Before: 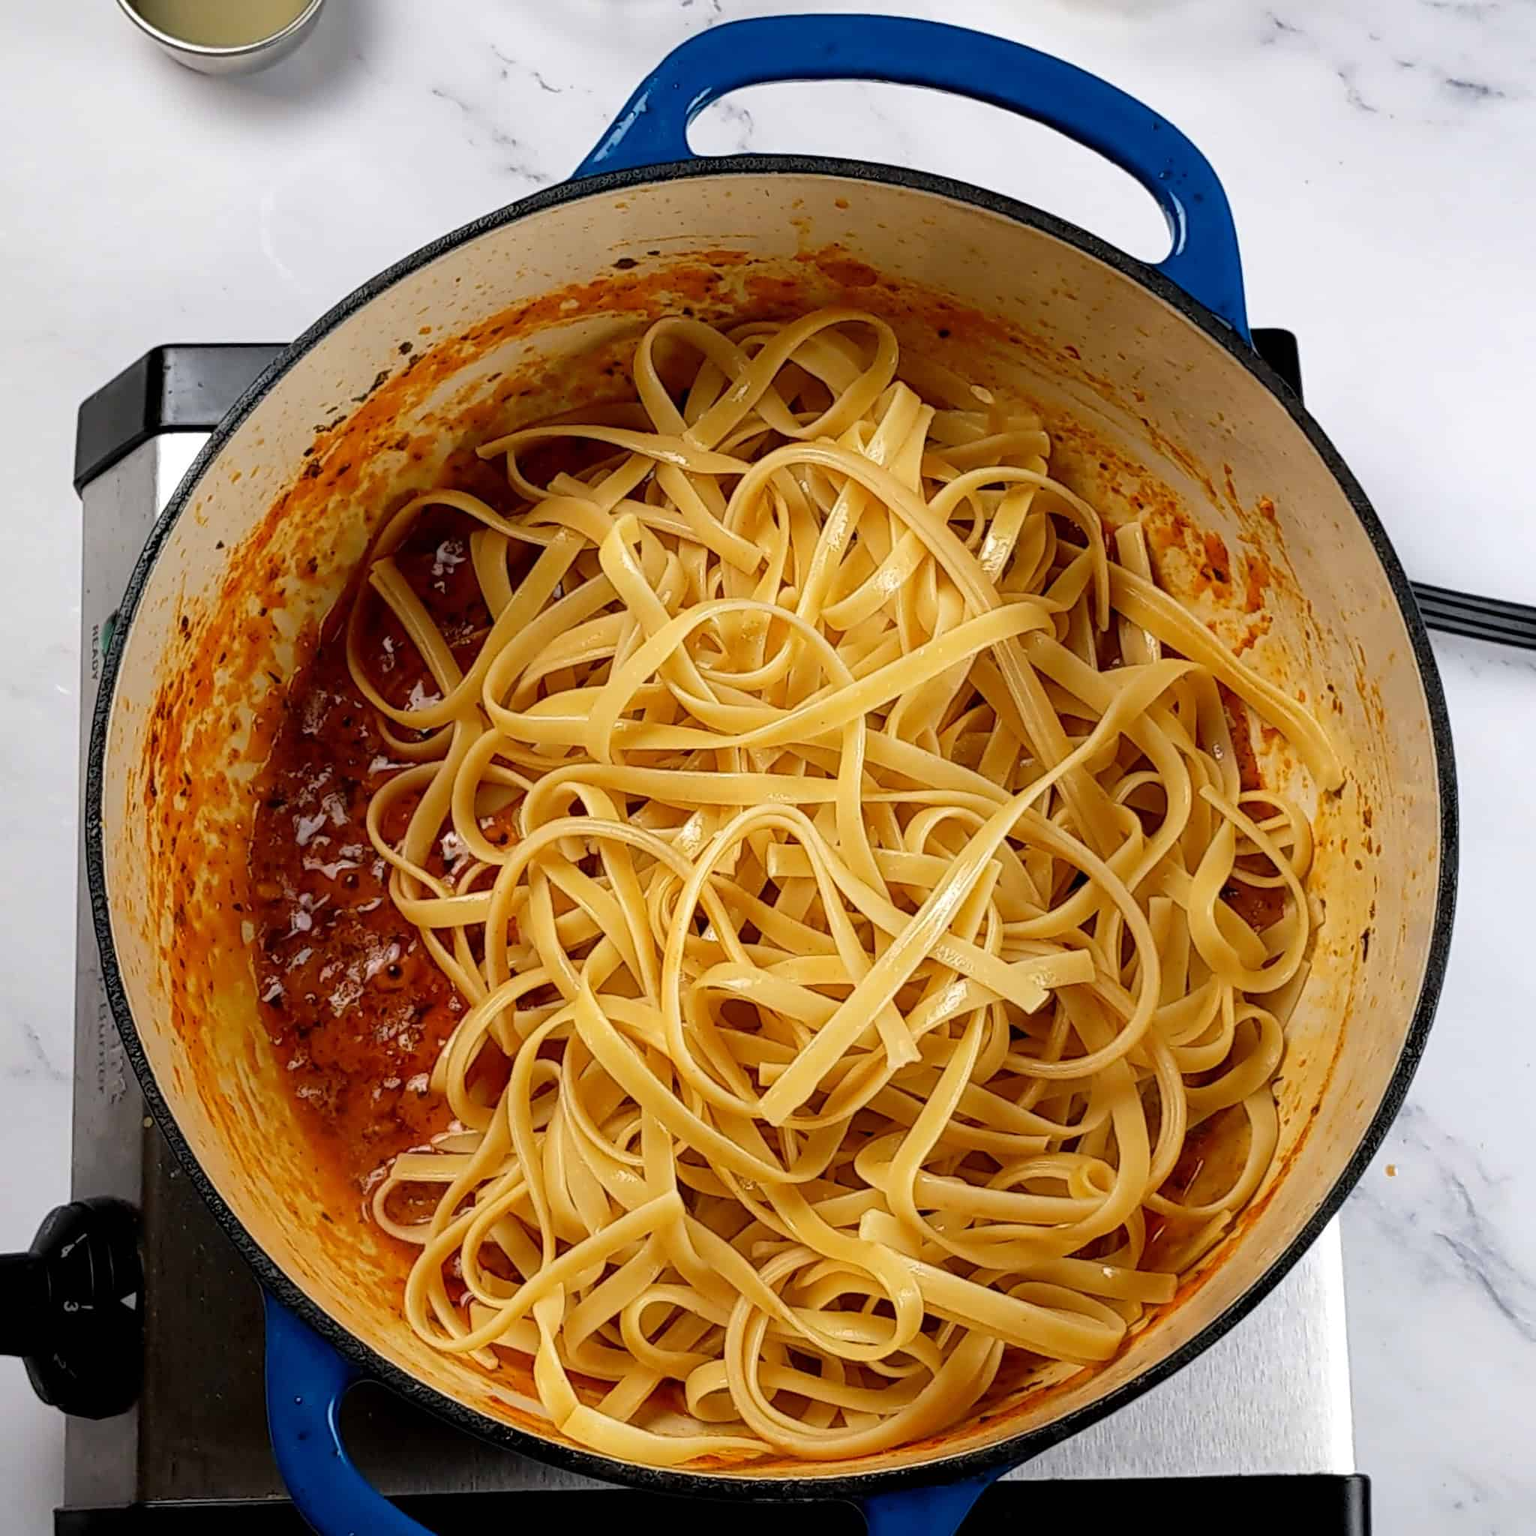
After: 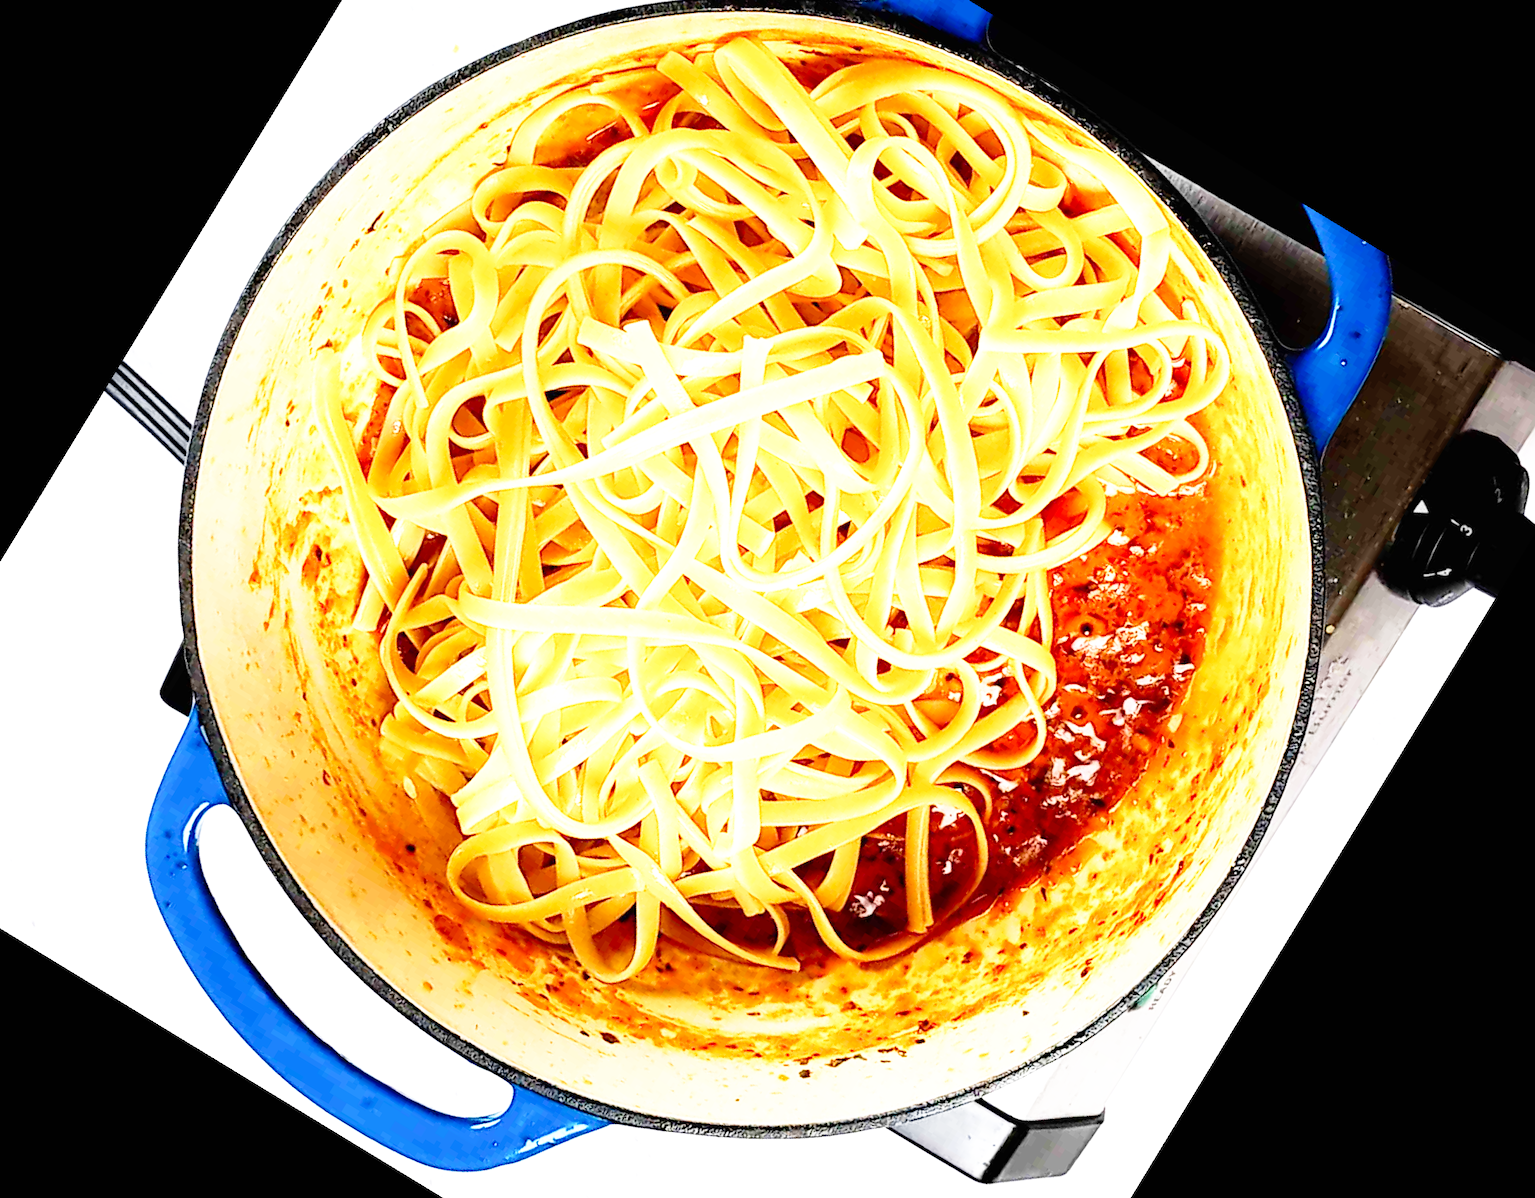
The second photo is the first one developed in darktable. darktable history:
crop and rotate: angle 148.68°, left 9.111%, top 15.603%, right 4.588%, bottom 17.041%
exposure: black level correction 0, exposure 1.3 EV, compensate exposure bias true, compensate highlight preservation false
base curve: curves: ch0 [(0, 0) (0.012, 0.01) (0.073, 0.168) (0.31, 0.711) (0.645, 0.957) (1, 1)], preserve colors none
contrast brightness saturation: contrast 0.07
